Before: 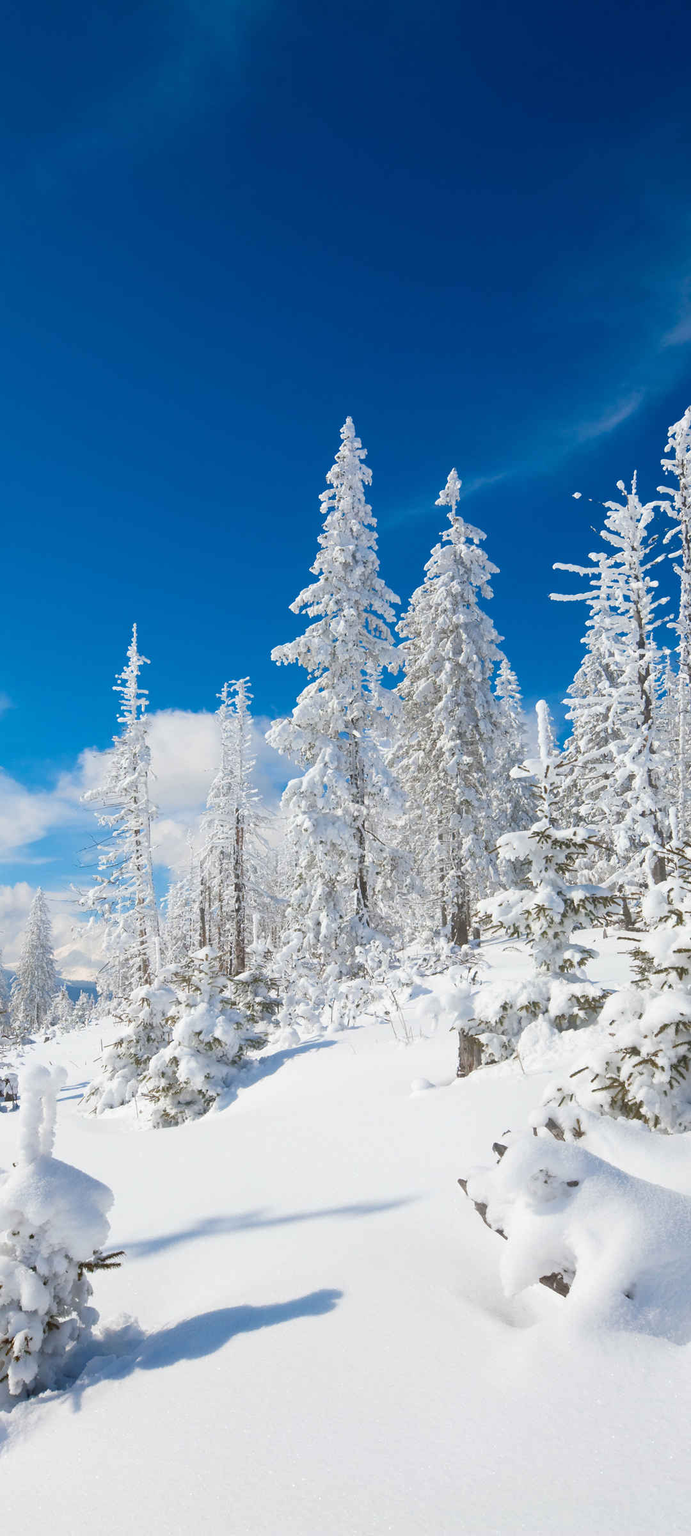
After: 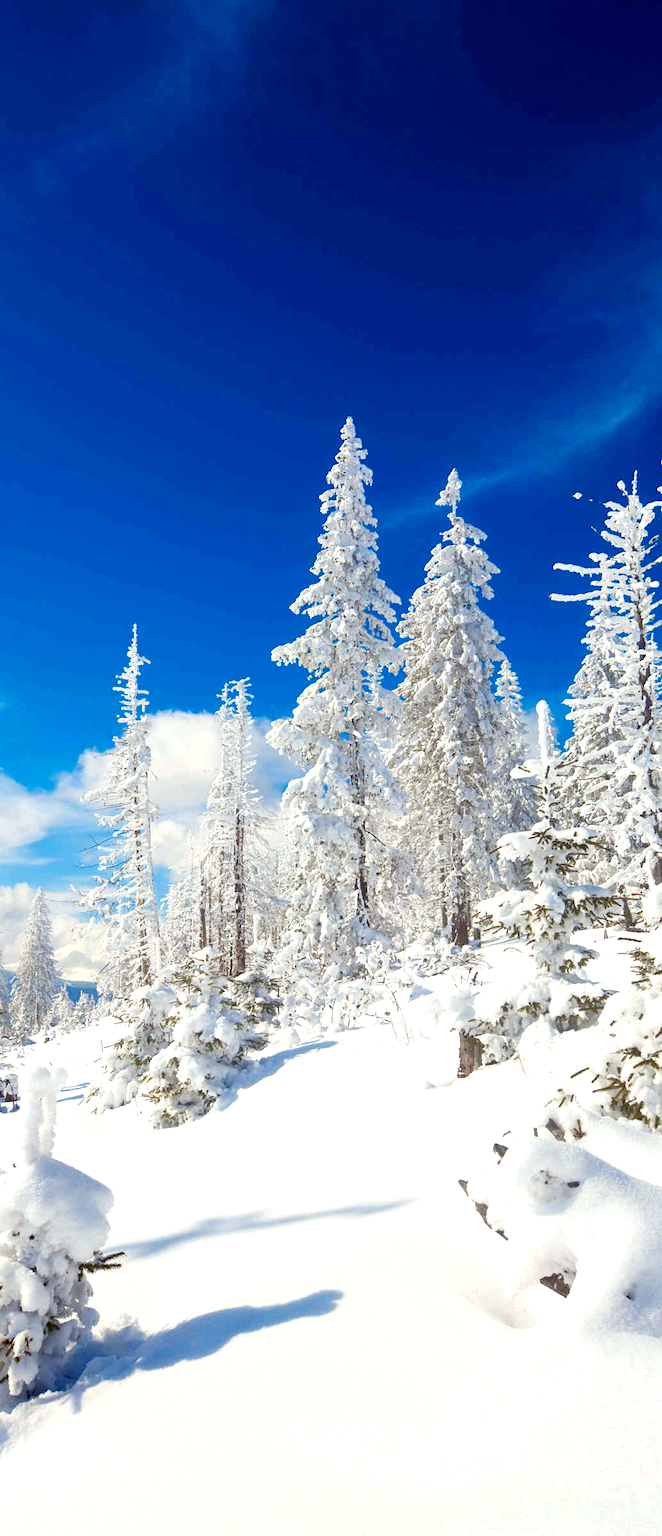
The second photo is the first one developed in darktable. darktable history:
crop: right 4.126%, bottom 0.031%
color balance rgb: shadows lift › luminance -21.66%, shadows lift › chroma 6.57%, shadows lift › hue 270°, power › chroma 0.68%, power › hue 60°, highlights gain › luminance 6.08%, highlights gain › chroma 1.33%, highlights gain › hue 90°, global offset › luminance -0.87%, perceptual saturation grading › global saturation 26.86%, perceptual saturation grading › highlights -28.39%, perceptual saturation grading › mid-tones 15.22%, perceptual saturation grading › shadows 33.98%, perceptual brilliance grading › highlights 10%, perceptual brilliance grading › mid-tones 5%
